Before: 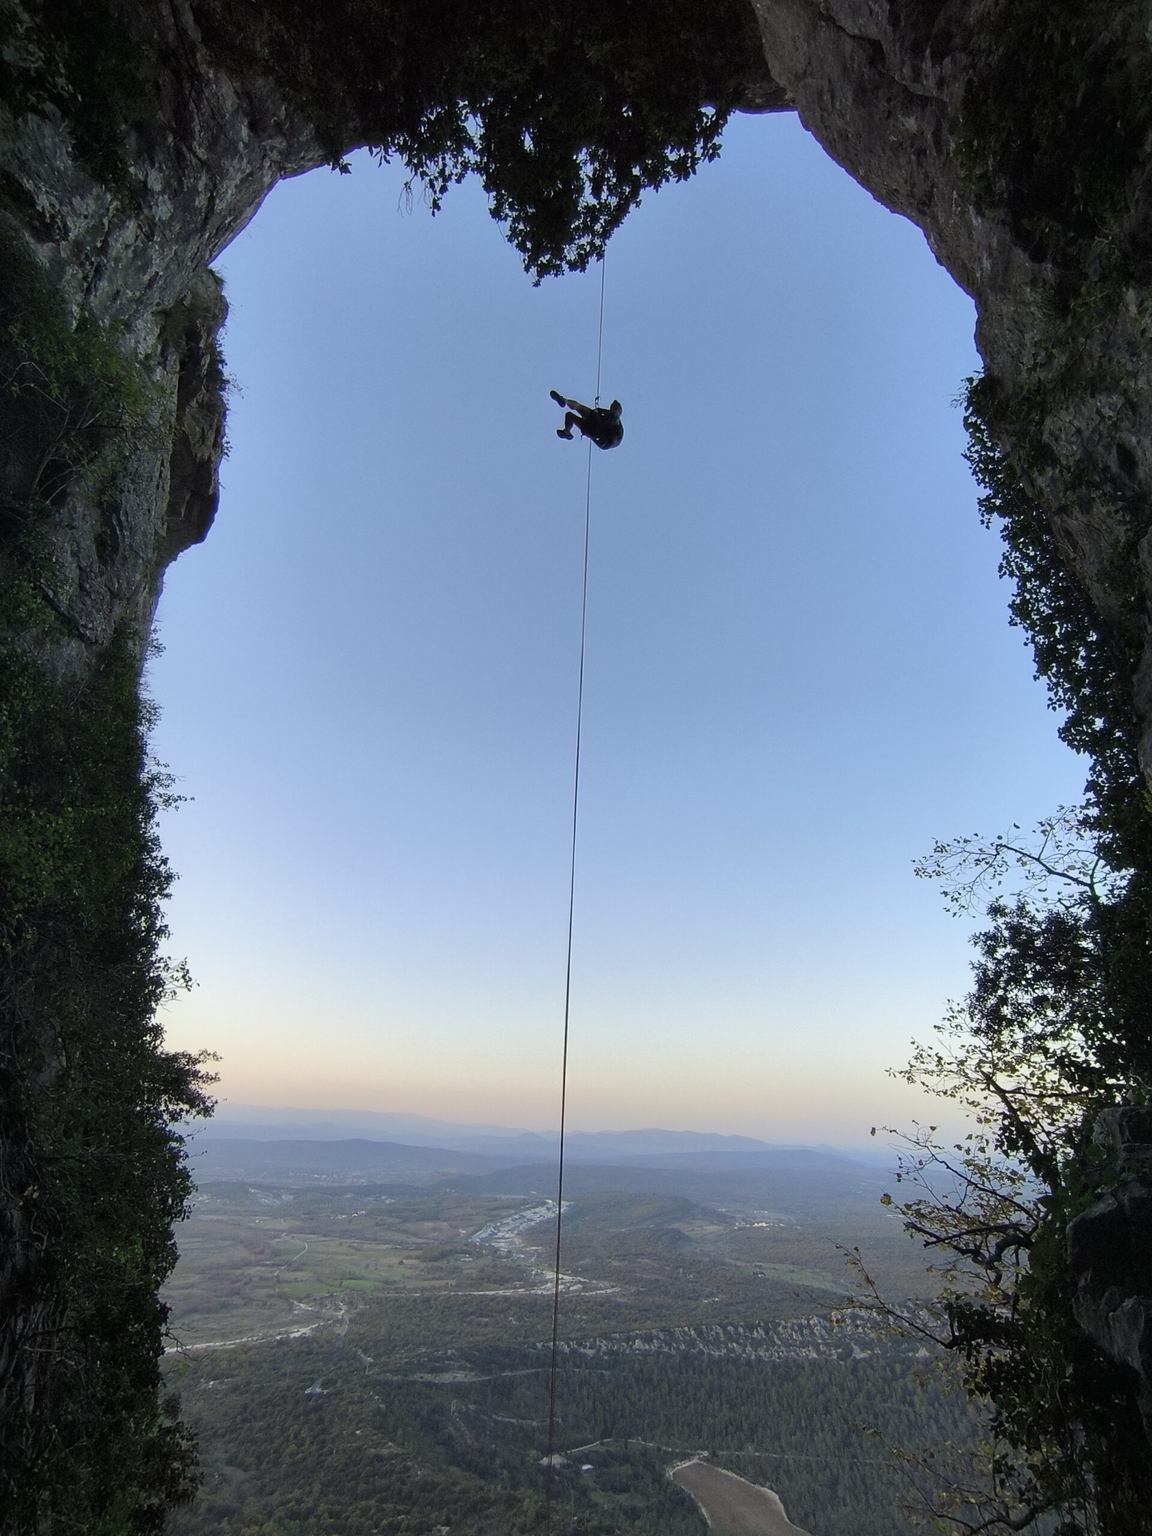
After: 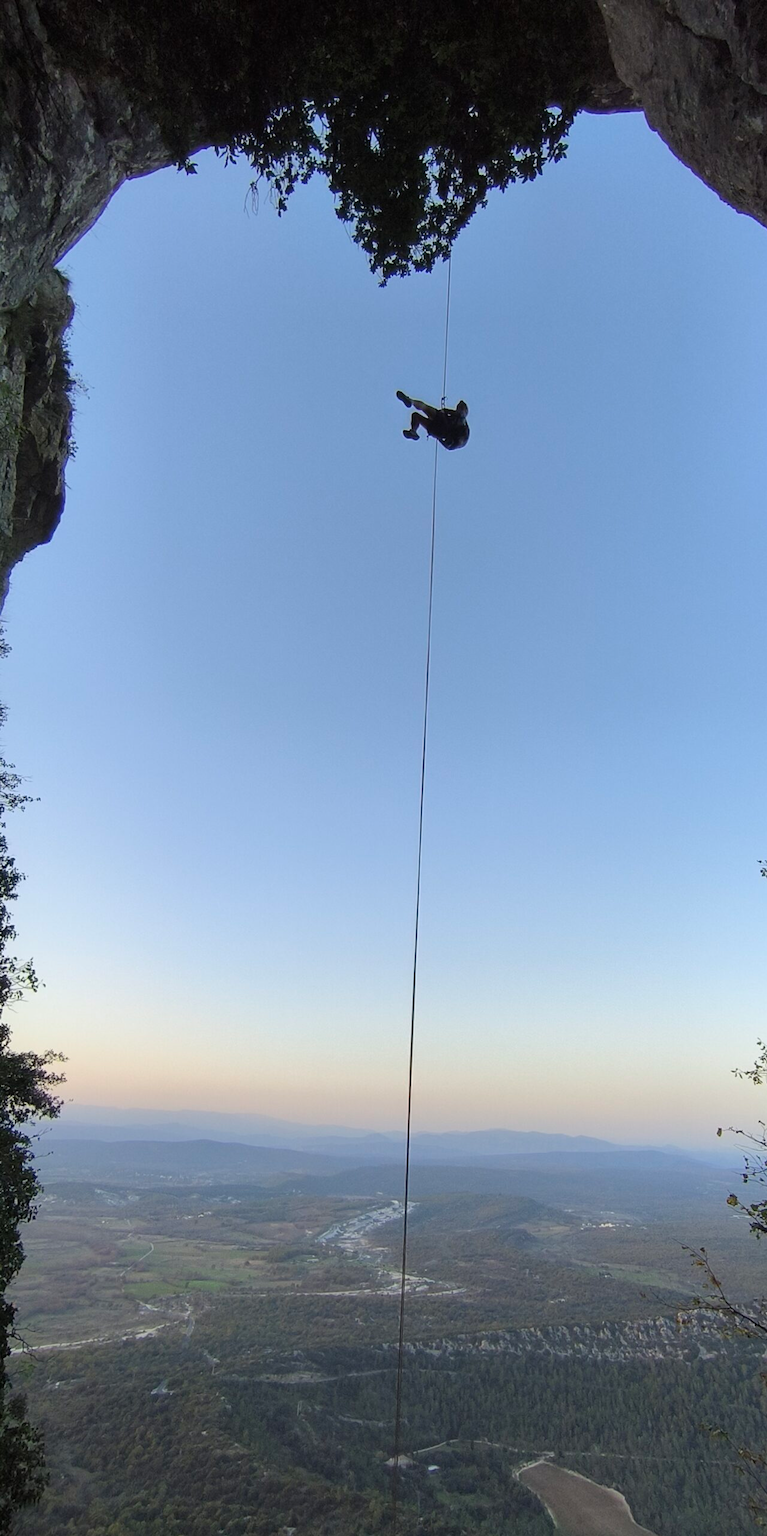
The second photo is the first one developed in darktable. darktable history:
crop and rotate: left 13.409%, right 19.924%
local contrast: mode bilateral grid, contrast 100, coarseness 100, detail 91%, midtone range 0.2
